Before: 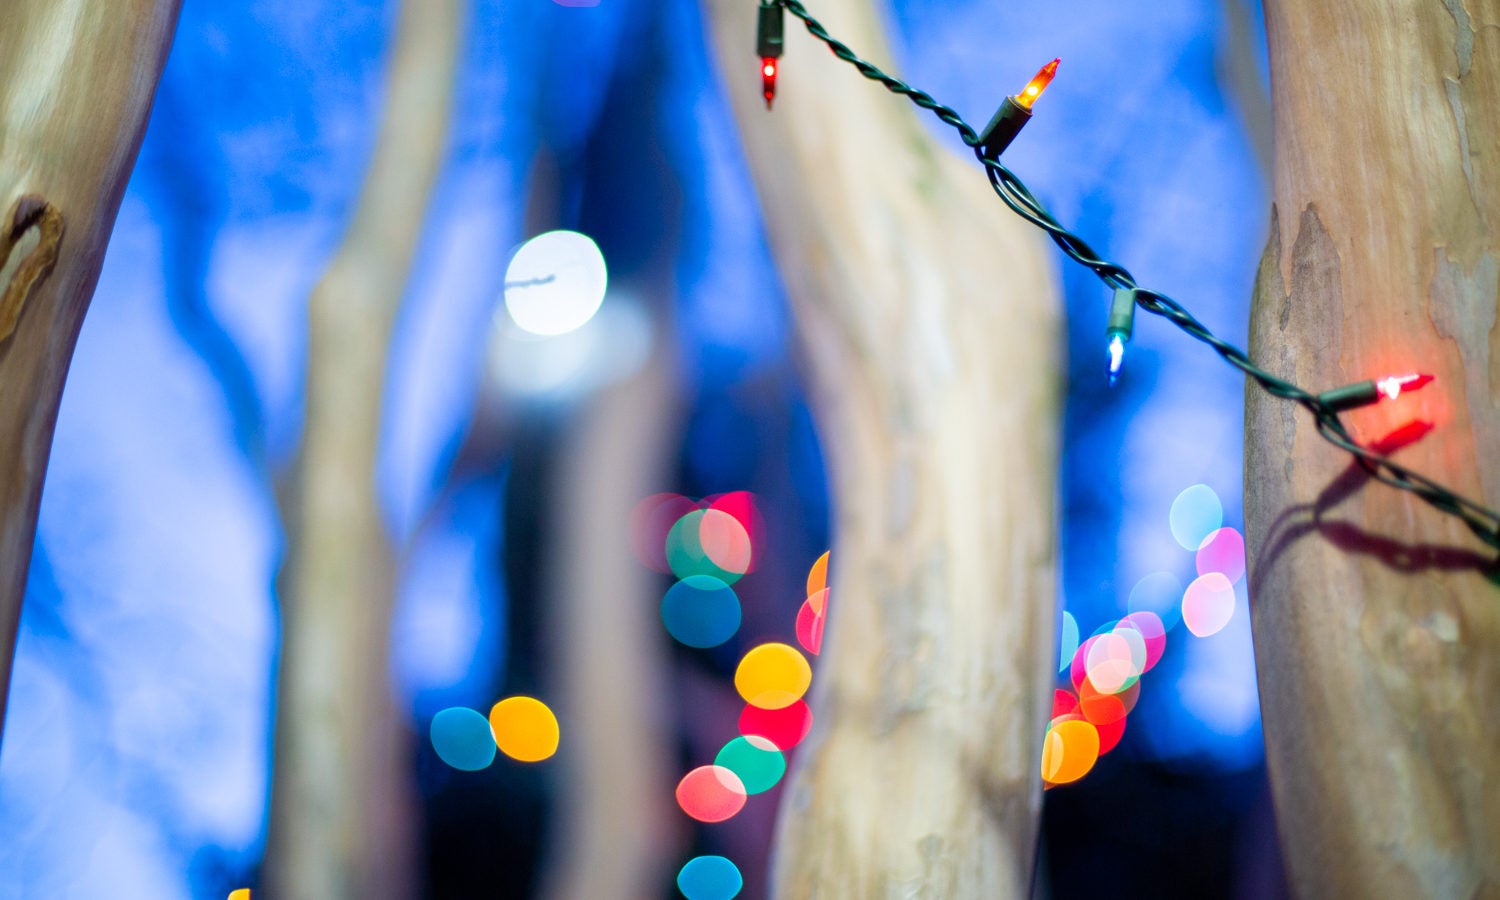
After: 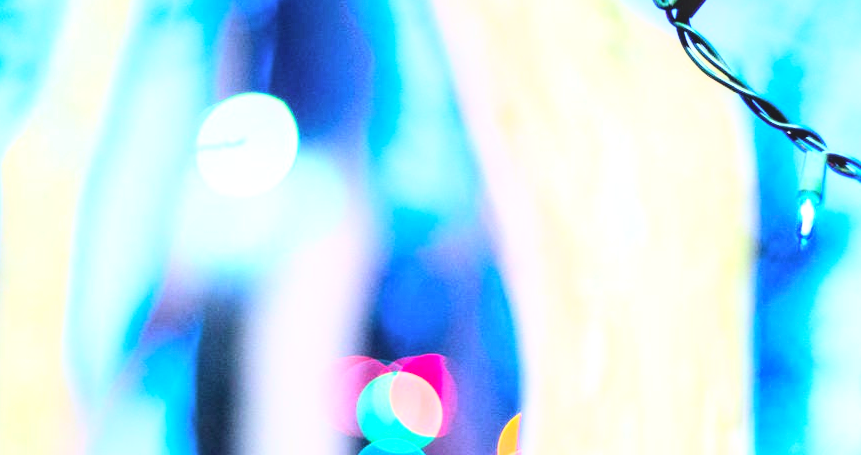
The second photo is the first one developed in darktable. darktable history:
local contrast: detail 109%
base curve: curves: ch0 [(0, 0) (0.007, 0.004) (0.027, 0.03) (0.046, 0.07) (0.207, 0.54) (0.442, 0.872) (0.673, 0.972) (1, 1)]
exposure: black level correction 0, exposure 1.001 EV, compensate highlight preservation false
crop: left 20.664%, top 15.254%, right 21.882%, bottom 34.122%
